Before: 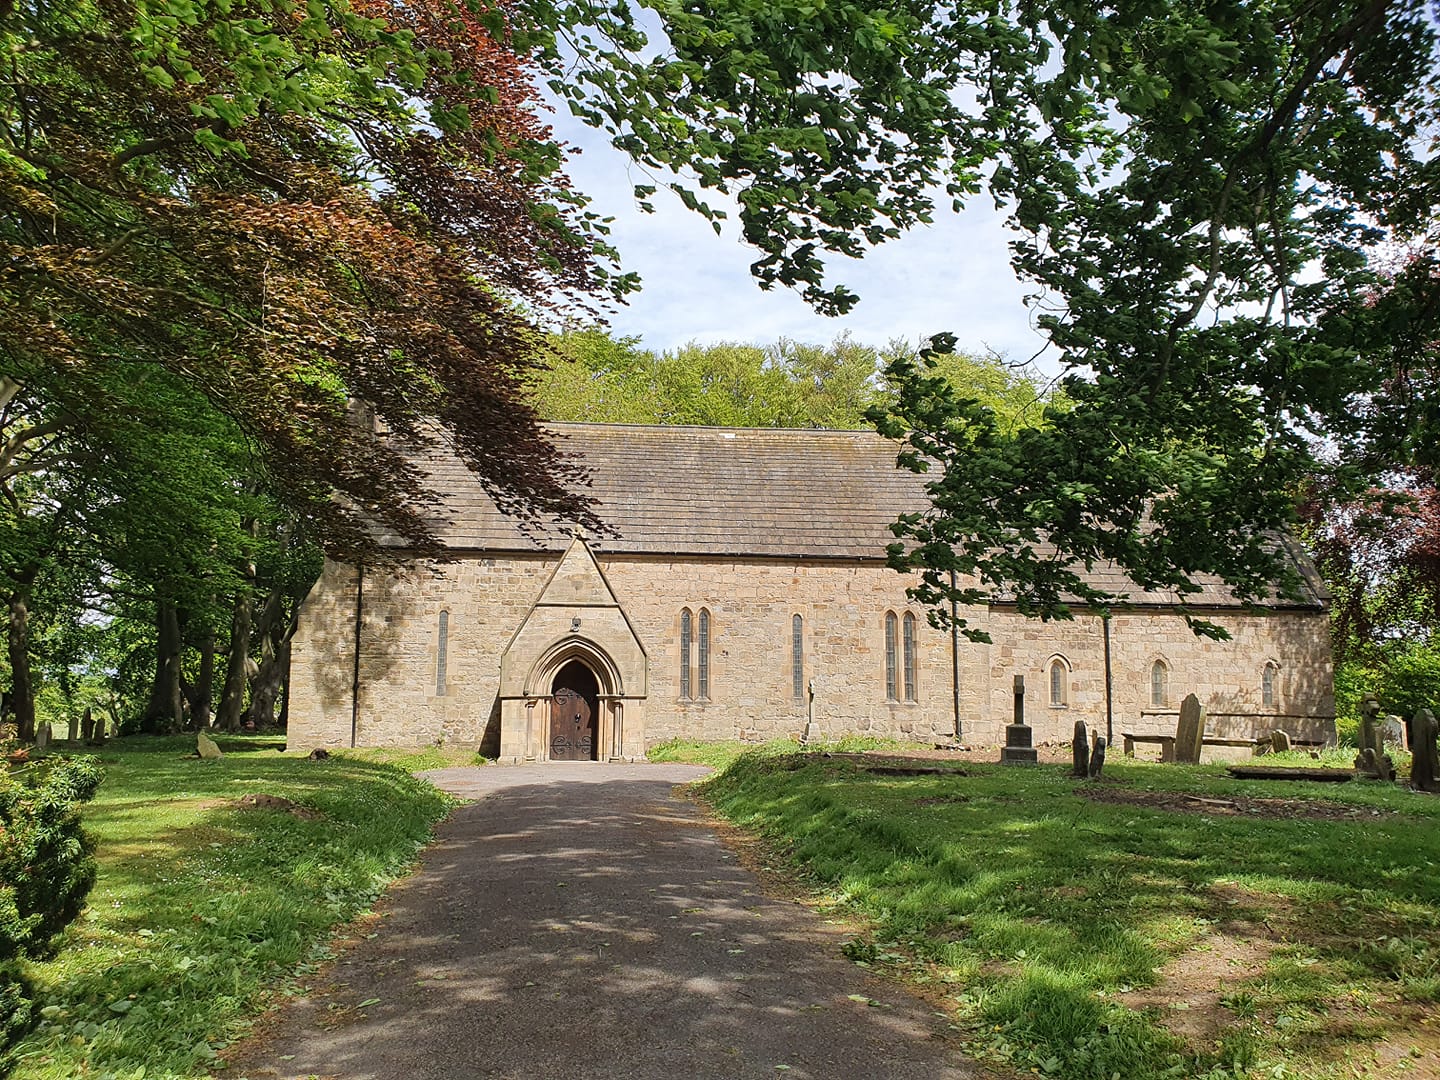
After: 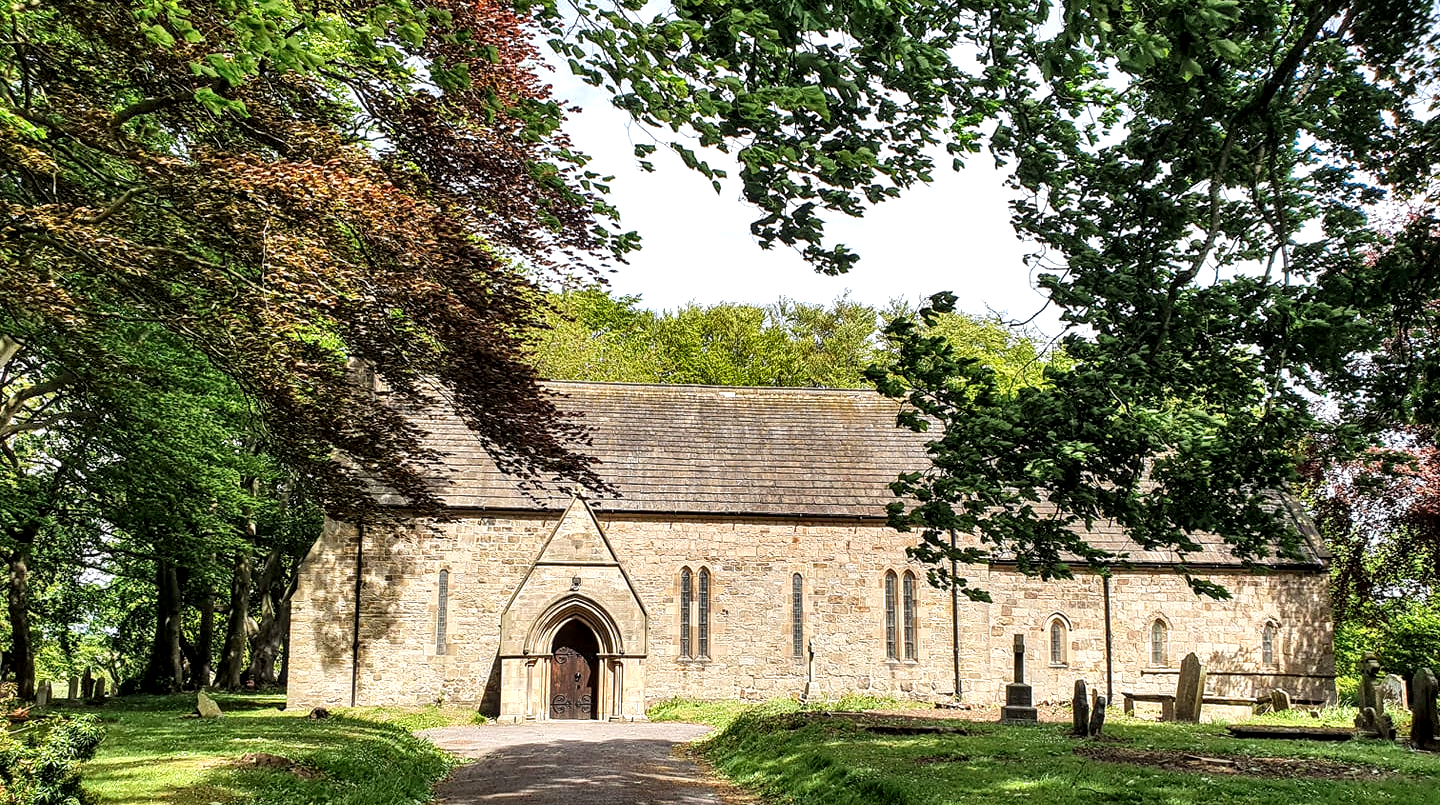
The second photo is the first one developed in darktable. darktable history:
local contrast: highlights 60%, shadows 63%, detail 160%
shadows and highlights: soften with gaussian
tone equalizer: edges refinement/feathering 500, mask exposure compensation -1.57 EV, preserve details guided filter
crop: top 3.812%, bottom 21.571%
tone curve: curves: ch0 [(0, 0) (0.003, 0.002) (0.011, 0.009) (0.025, 0.021) (0.044, 0.037) (0.069, 0.058) (0.1, 0.083) (0.136, 0.122) (0.177, 0.165) (0.224, 0.216) (0.277, 0.277) (0.335, 0.344) (0.399, 0.418) (0.468, 0.499) (0.543, 0.586) (0.623, 0.679) (0.709, 0.779) (0.801, 0.877) (0.898, 0.977) (1, 1)], preserve colors none
